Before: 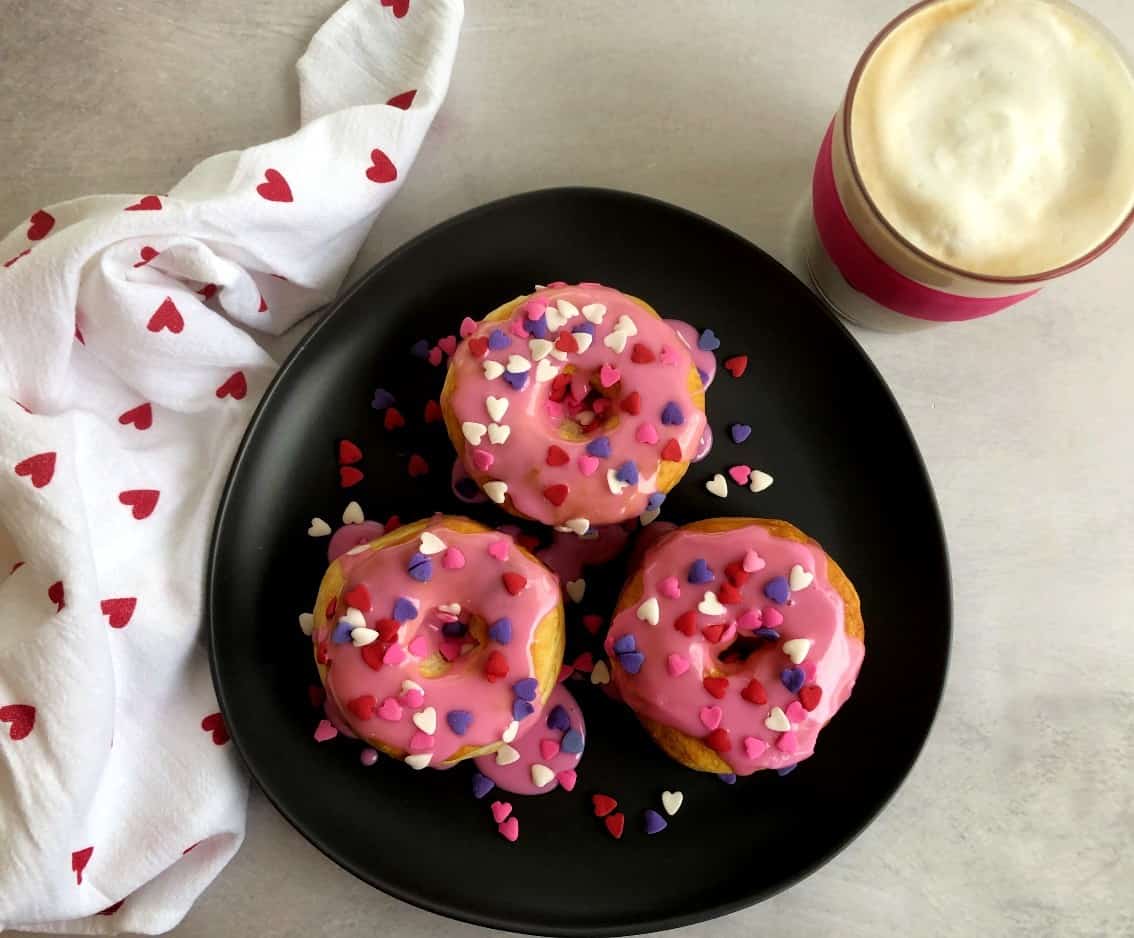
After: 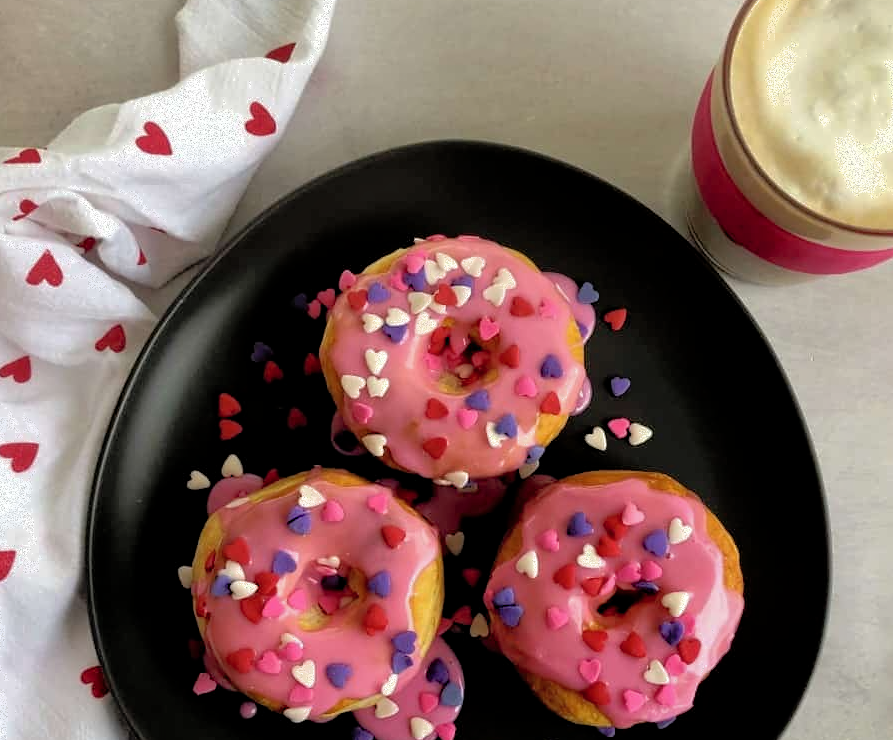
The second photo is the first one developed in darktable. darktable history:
crop and rotate: left 10.744%, top 5.083%, right 10.444%, bottom 15.997%
shadows and highlights: on, module defaults
filmic rgb: middle gray luminance 18.31%, black relative exposure -11.54 EV, white relative exposure 2.54 EV, target black luminance 0%, hardness 8.46, latitude 98.93%, contrast 1.083, shadows ↔ highlights balance 0.299%
contrast equalizer: y [[0.502, 0.505, 0.512, 0.529, 0.564, 0.588], [0.5 ×6], [0.502, 0.505, 0.512, 0.529, 0.564, 0.588], [0, 0.001, 0.001, 0.004, 0.008, 0.011], [0, 0.001, 0.001, 0.004, 0.008, 0.011]]
